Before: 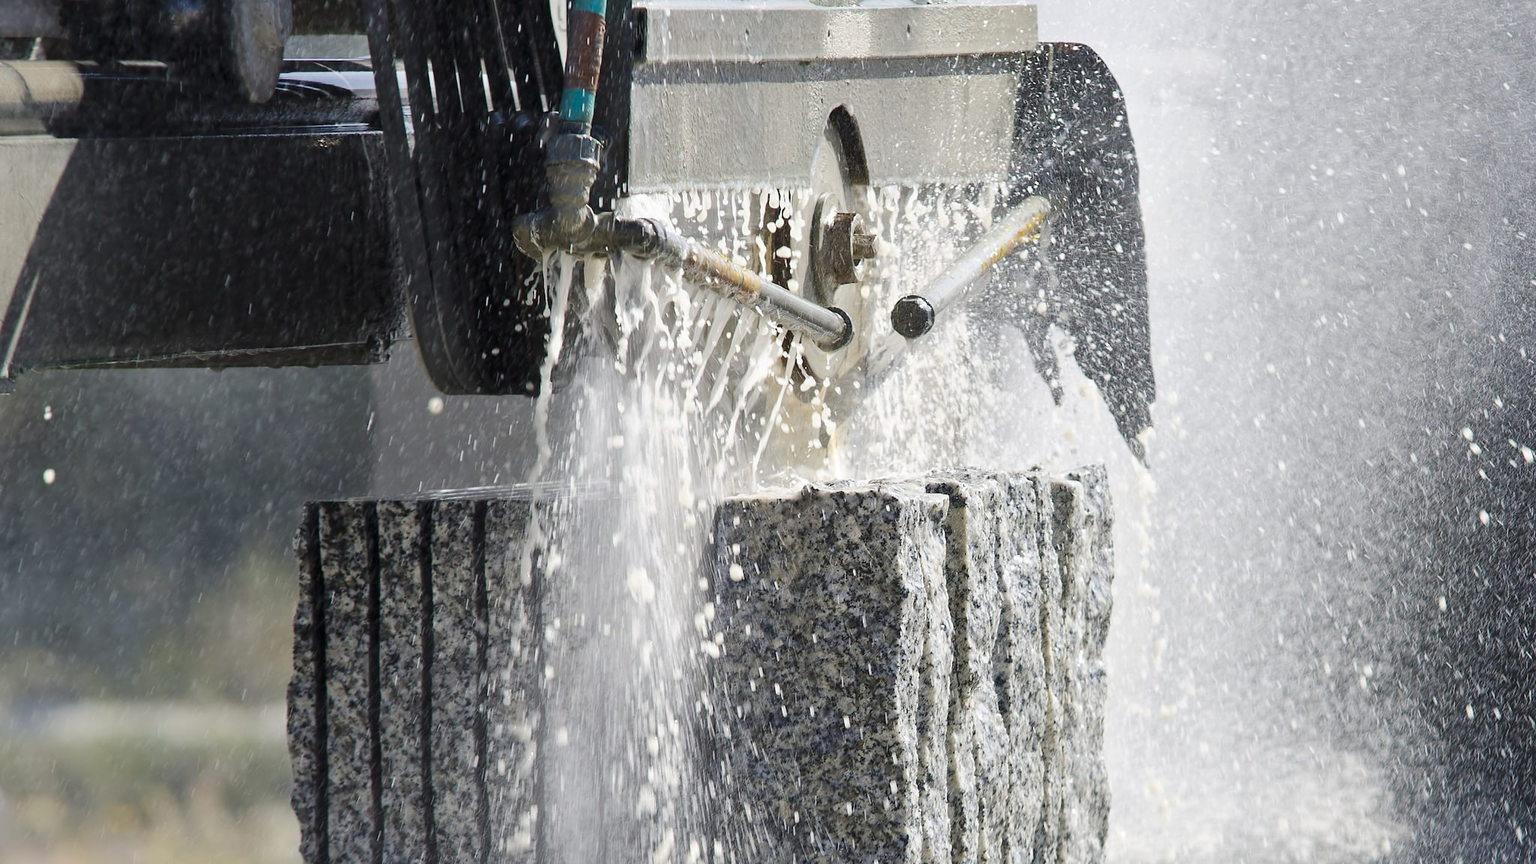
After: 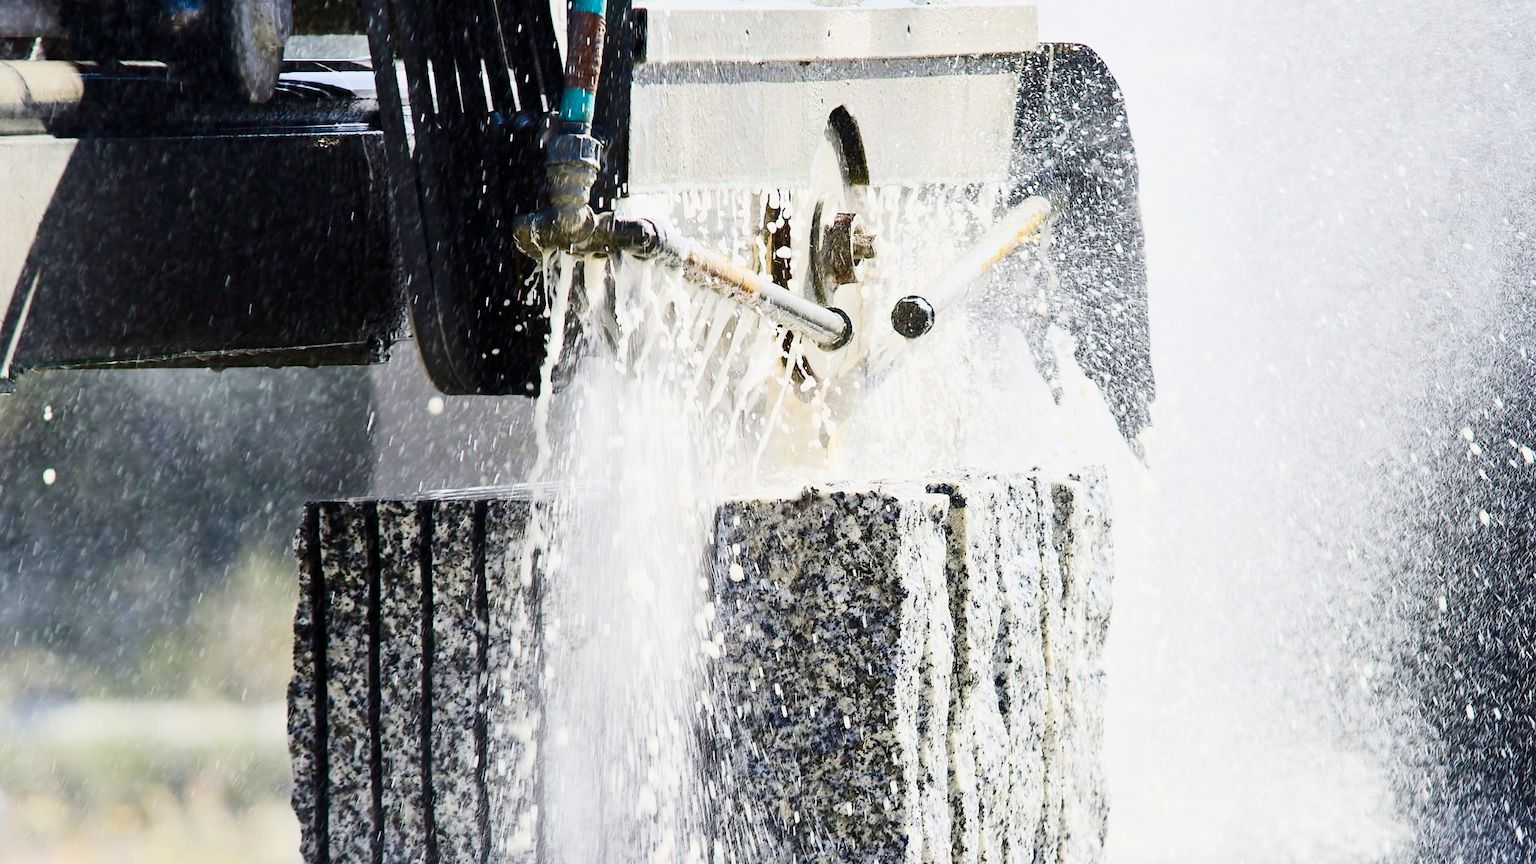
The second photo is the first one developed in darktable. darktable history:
filmic rgb: black relative exposure -7.65 EV, white relative exposure 4.56 EV, hardness 3.61
color balance rgb: perceptual saturation grading › global saturation 20%, perceptual saturation grading › highlights -50%, perceptual saturation grading › shadows 30%, perceptual brilliance grading › global brilliance 10%, perceptual brilliance grading › shadows 15%
contrast brightness saturation: contrast 0.4, brightness 0.1, saturation 0.21
